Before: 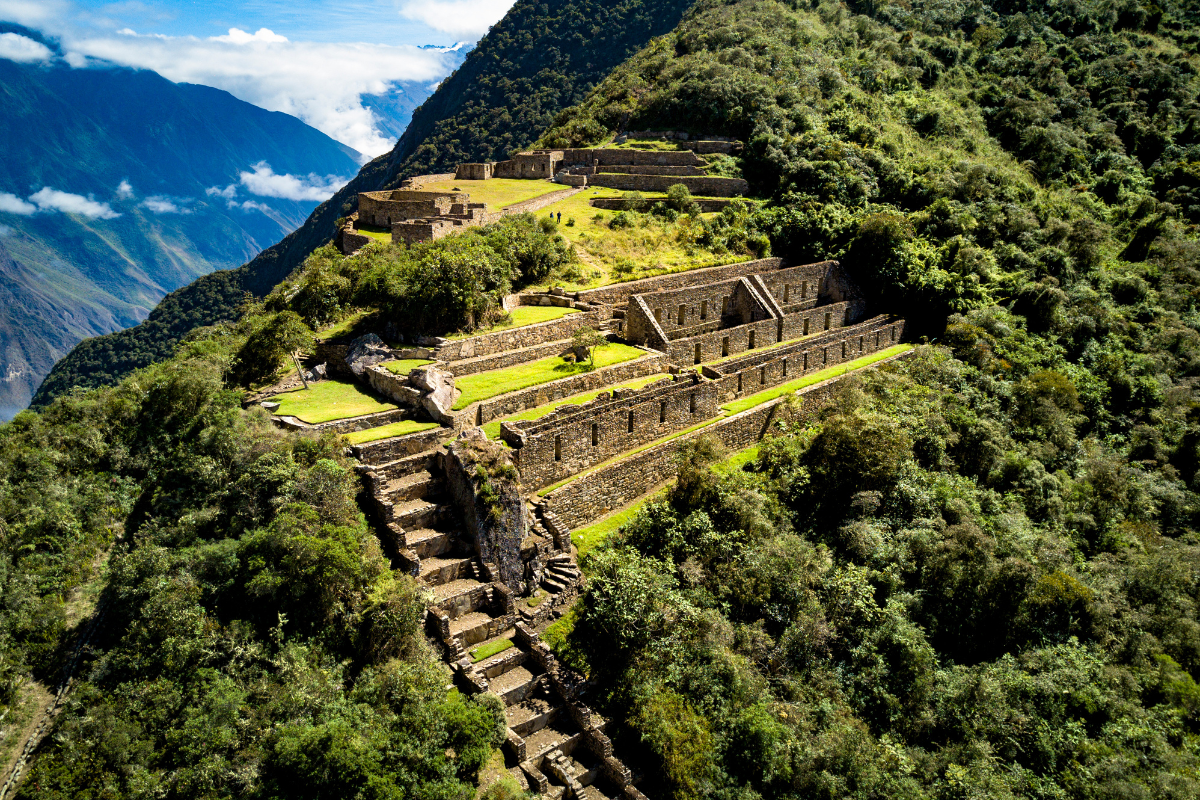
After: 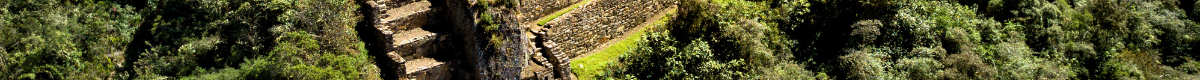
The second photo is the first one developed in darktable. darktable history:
contrast brightness saturation: saturation -0.05
crop and rotate: top 59.084%, bottom 30.916%
